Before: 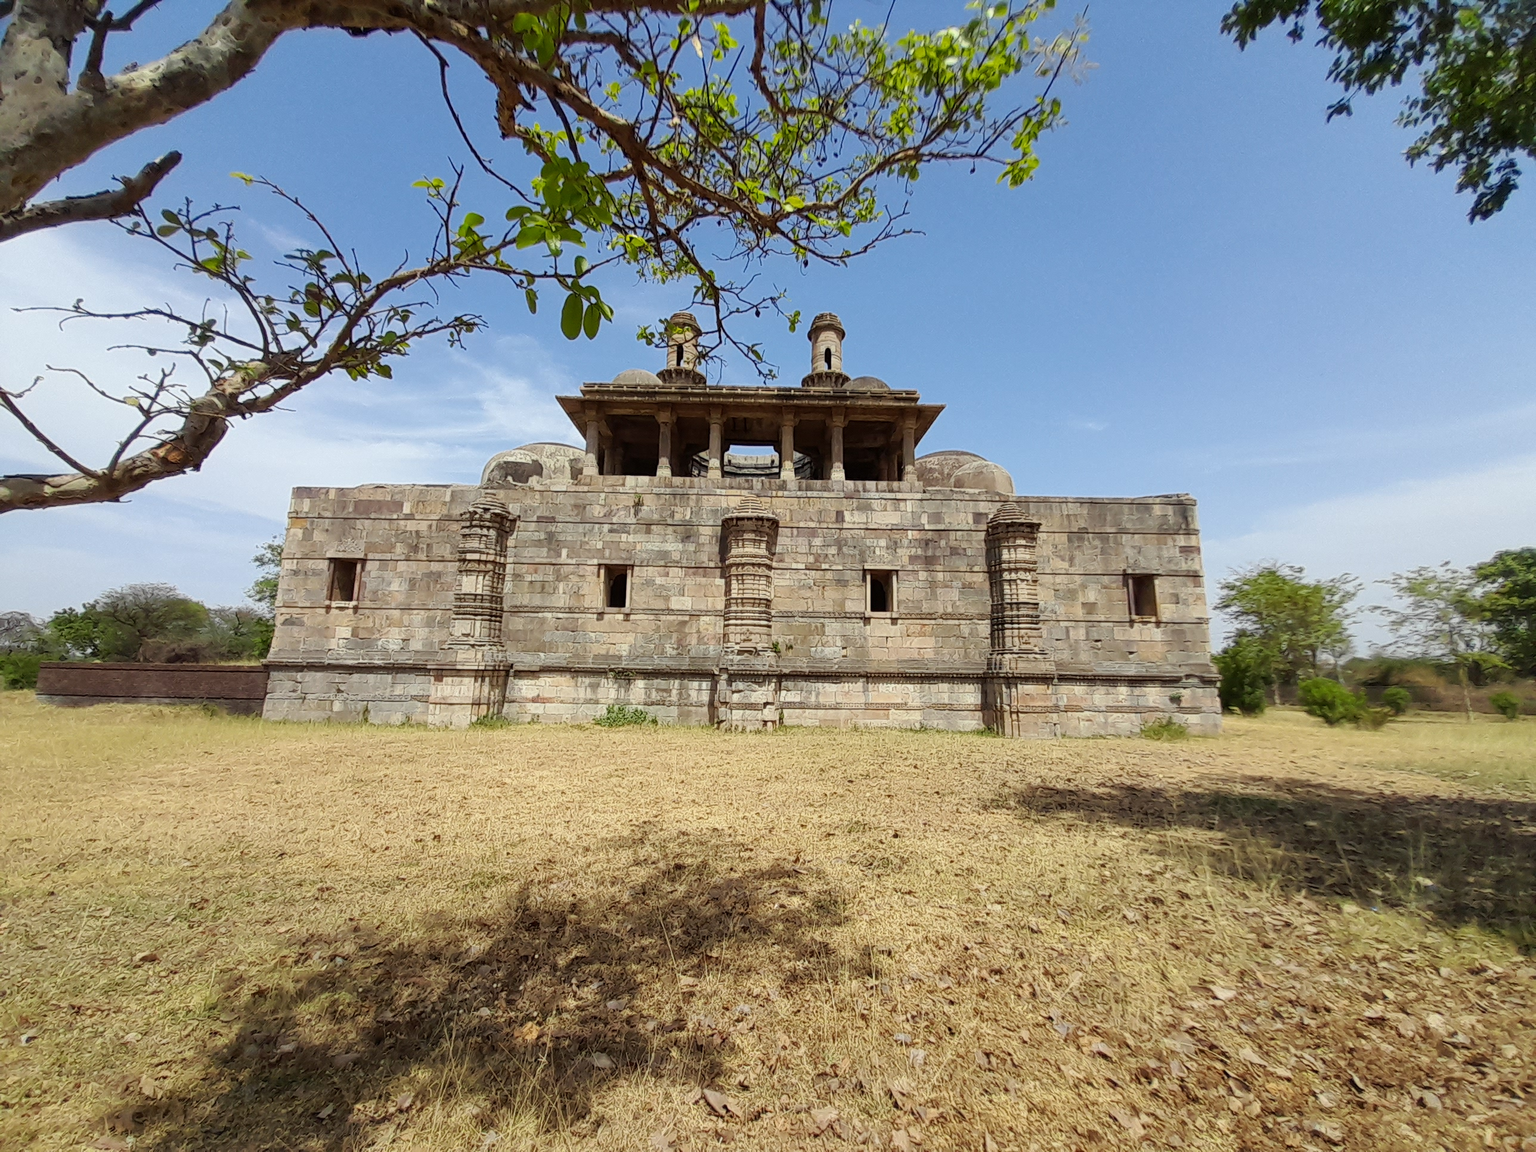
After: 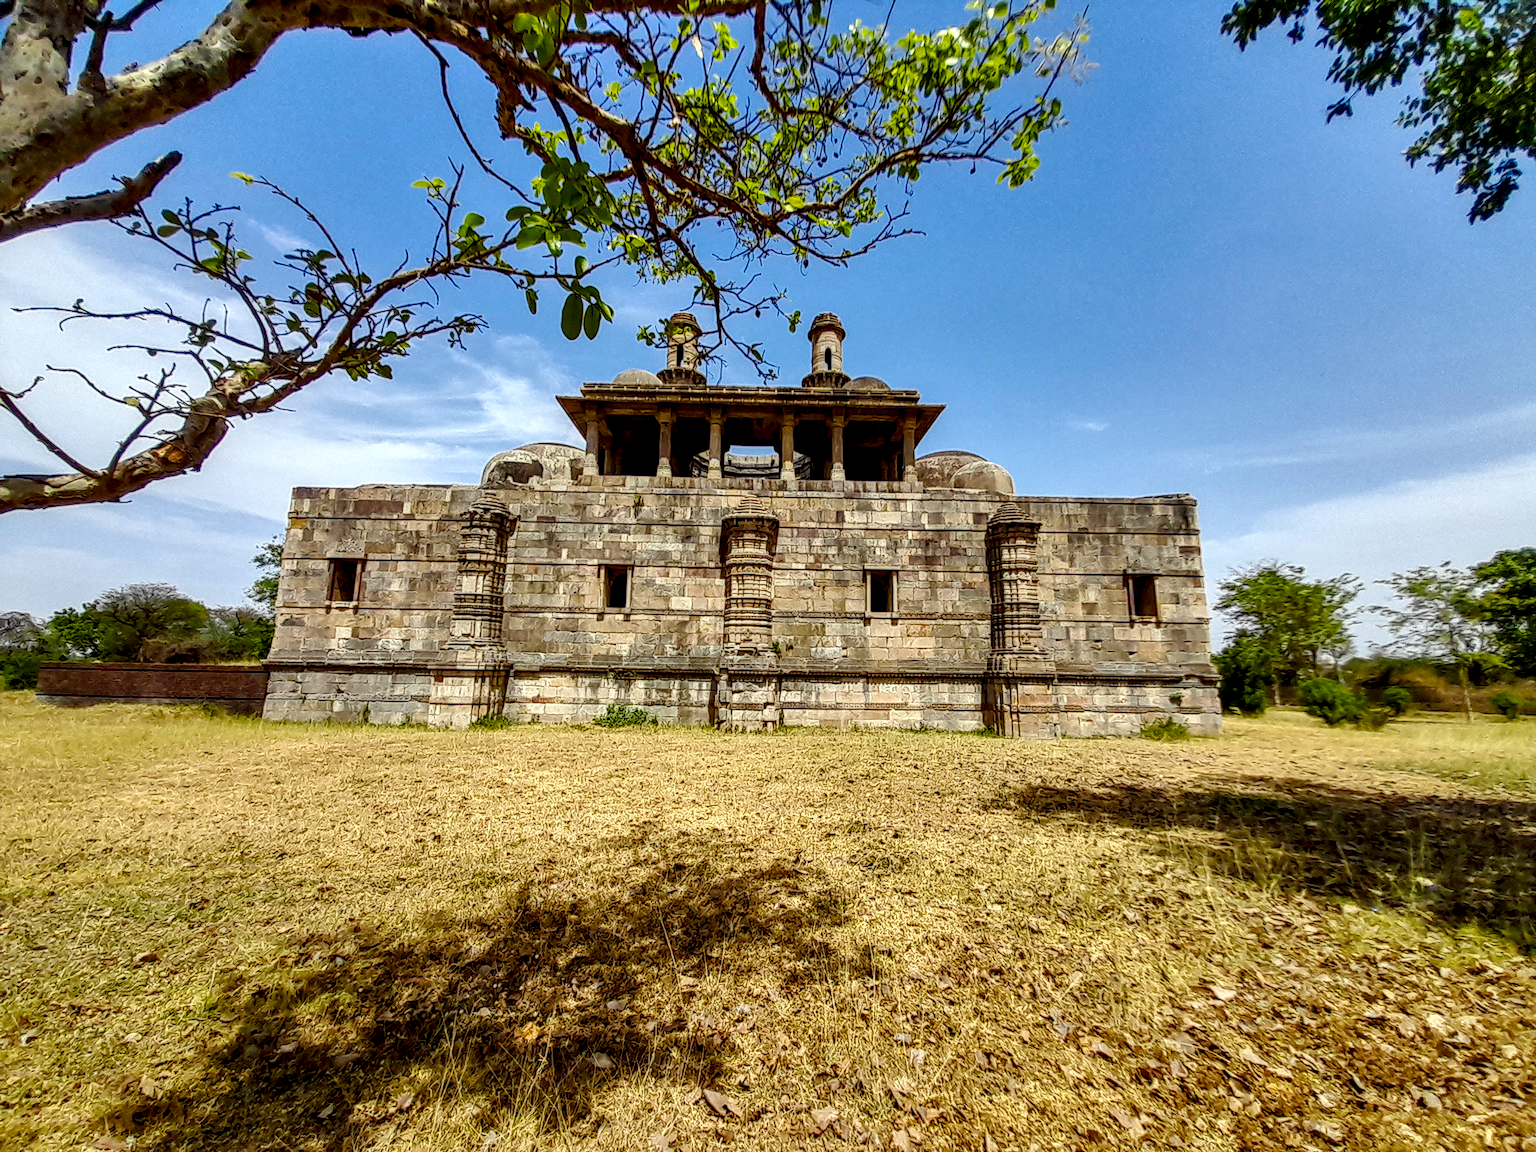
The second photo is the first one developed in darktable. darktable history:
shadows and highlights: low approximation 0.01, soften with gaussian
color balance rgb: linear chroma grading › global chroma 3.477%, perceptual saturation grading › global saturation 34.791%, perceptual saturation grading › highlights -25.278%, perceptual saturation grading › shadows 49.658%, global vibrance 20%
local contrast: highlights 17%, detail 185%
